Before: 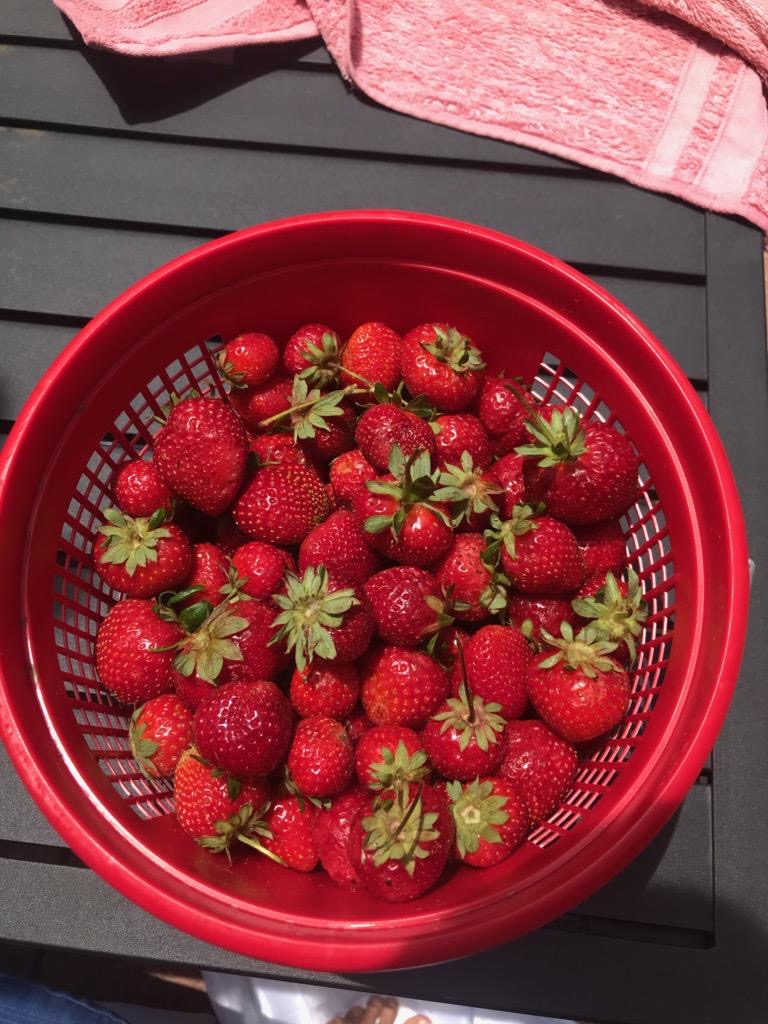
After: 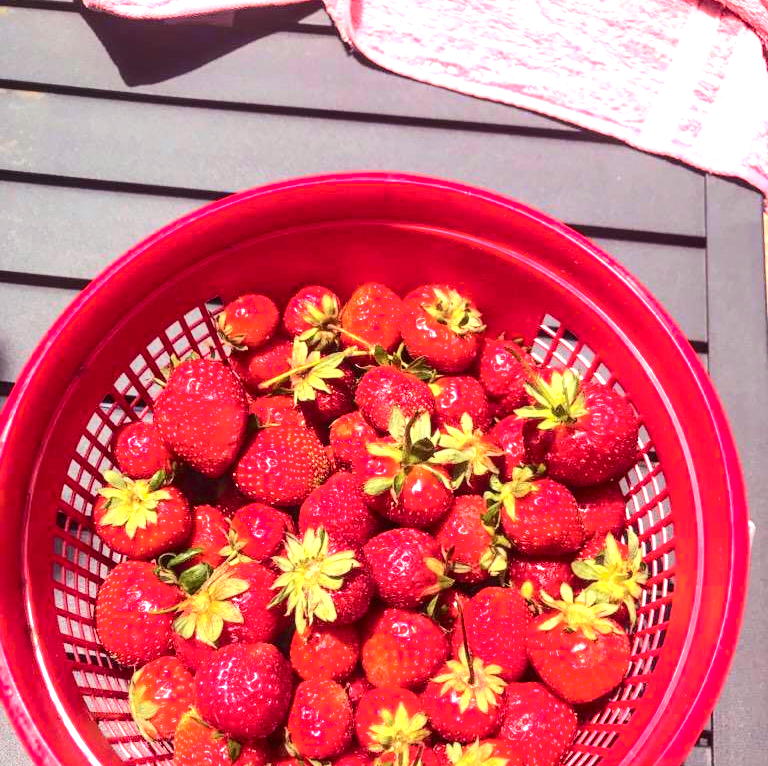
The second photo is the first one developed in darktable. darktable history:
exposure: exposure 0.95 EV, compensate highlight preservation false
local contrast: on, module defaults
tone curve: curves: ch0 [(0, 0) (0.21, 0.21) (0.43, 0.586) (0.65, 0.793) (1, 1)]; ch1 [(0, 0) (0.382, 0.447) (0.492, 0.484) (0.544, 0.547) (0.583, 0.578) (0.599, 0.595) (0.67, 0.673) (1, 1)]; ch2 [(0, 0) (0.411, 0.382) (0.492, 0.5) (0.531, 0.534) (0.56, 0.573) (0.599, 0.602) (0.696, 0.693) (1, 1)], color space Lab, independent channels, preserve colors none
crop: top 3.758%, bottom 21.408%
color balance rgb: shadows lift › chroma 6.412%, shadows lift › hue 303.15°, perceptual saturation grading › global saturation 25.836%, perceptual brilliance grading › global brilliance 17.462%
